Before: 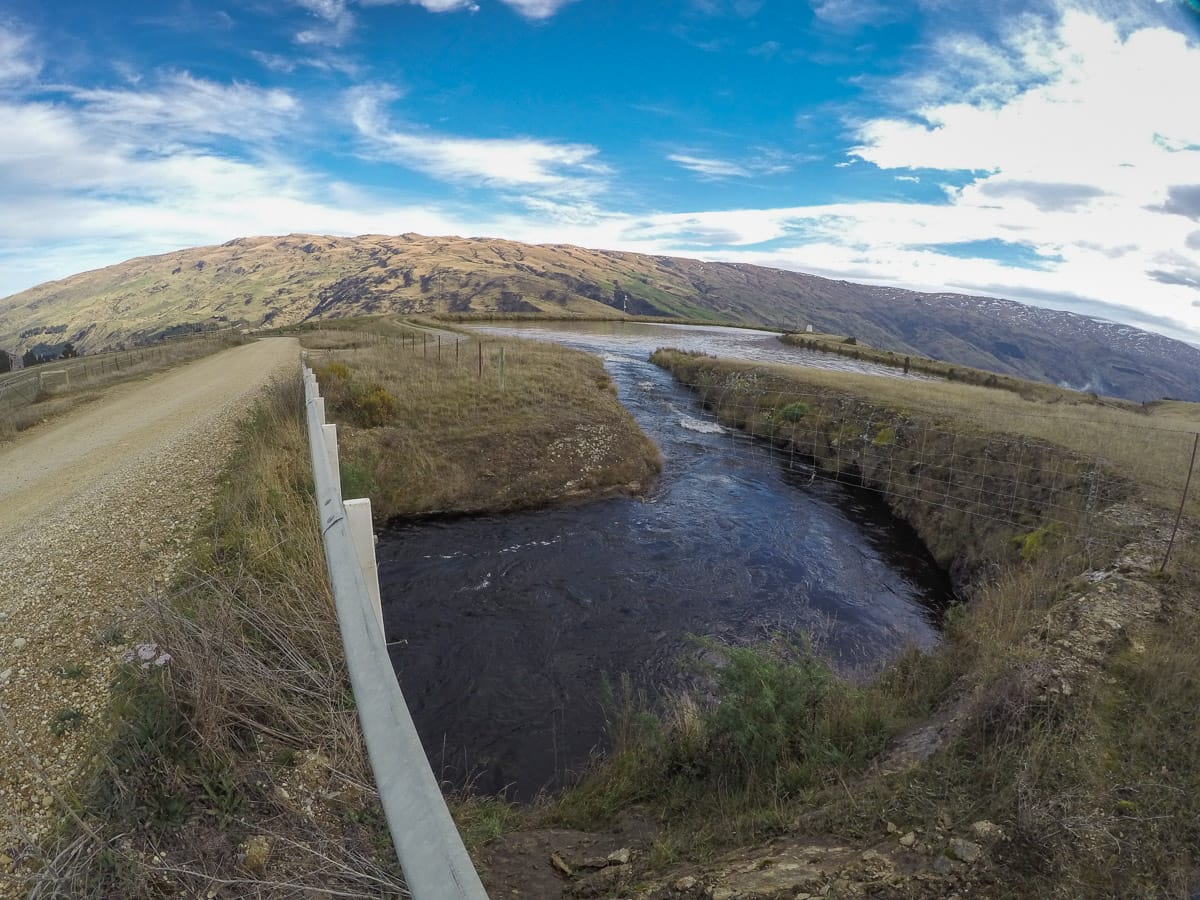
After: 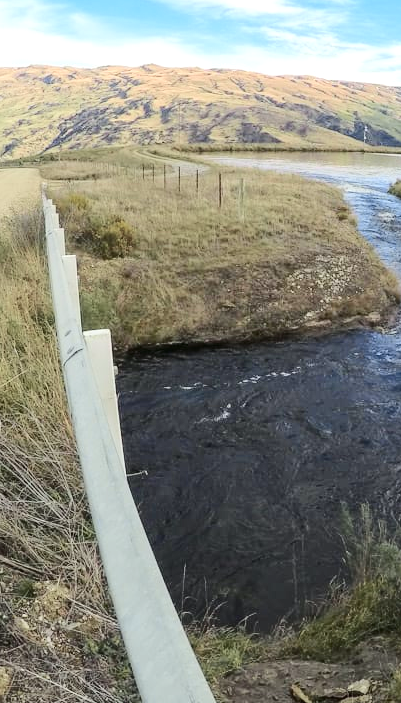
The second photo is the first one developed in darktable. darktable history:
crop and rotate: left 21.719%, top 18.847%, right 44.846%, bottom 2.979%
tone curve: curves: ch0 [(0, 0) (0.21, 0.21) (0.43, 0.586) (0.65, 0.793) (1, 1)]; ch1 [(0, 0) (0.382, 0.447) (0.492, 0.484) (0.544, 0.547) (0.583, 0.578) (0.599, 0.595) (0.67, 0.673) (1, 1)]; ch2 [(0, 0) (0.411, 0.382) (0.492, 0.5) (0.531, 0.534) (0.56, 0.573) (0.599, 0.602) (0.696, 0.693) (1, 1)], color space Lab, independent channels
exposure: exposure 0.374 EV, compensate highlight preservation false
